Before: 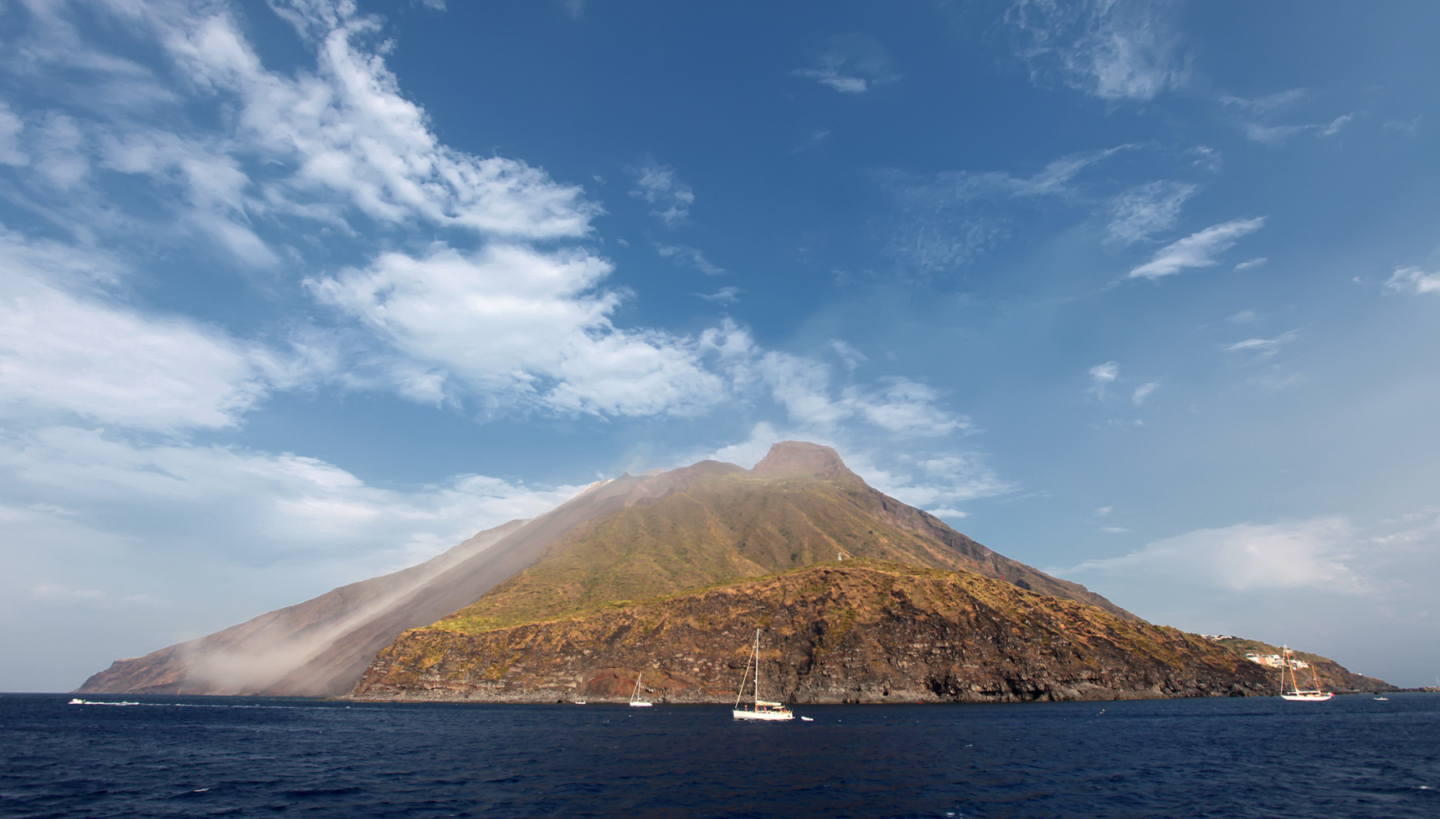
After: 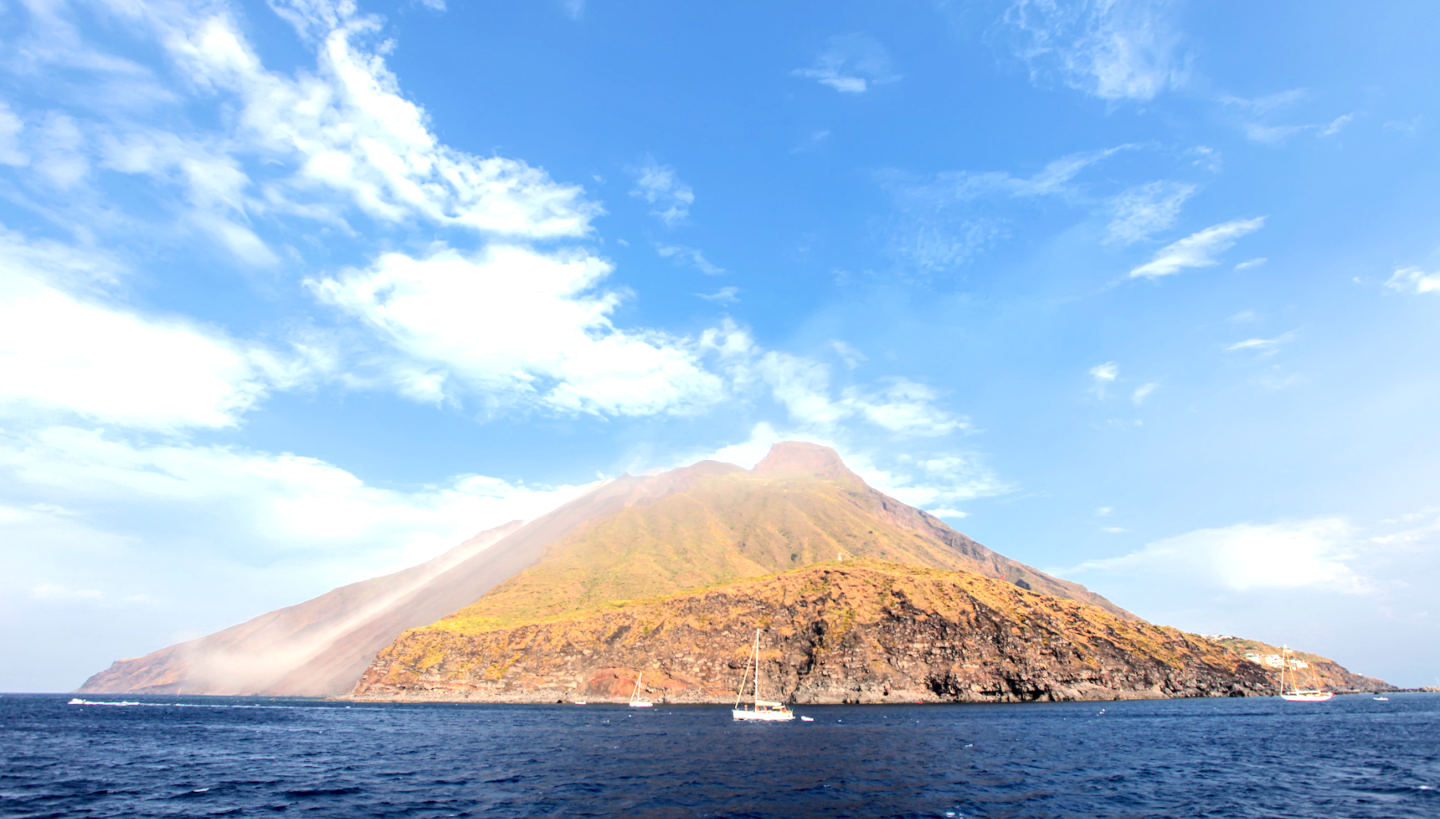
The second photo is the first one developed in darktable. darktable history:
exposure: black level correction 0.001, exposure 0.673 EV, compensate highlight preservation false
local contrast: on, module defaults
tone equalizer: -7 EV 0.142 EV, -6 EV 0.588 EV, -5 EV 1.17 EV, -4 EV 1.29 EV, -3 EV 1.18 EV, -2 EV 0.6 EV, -1 EV 0.155 EV, edges refinement/feathering 500, mask exposure compensation -1.57 EV, preserve details no
